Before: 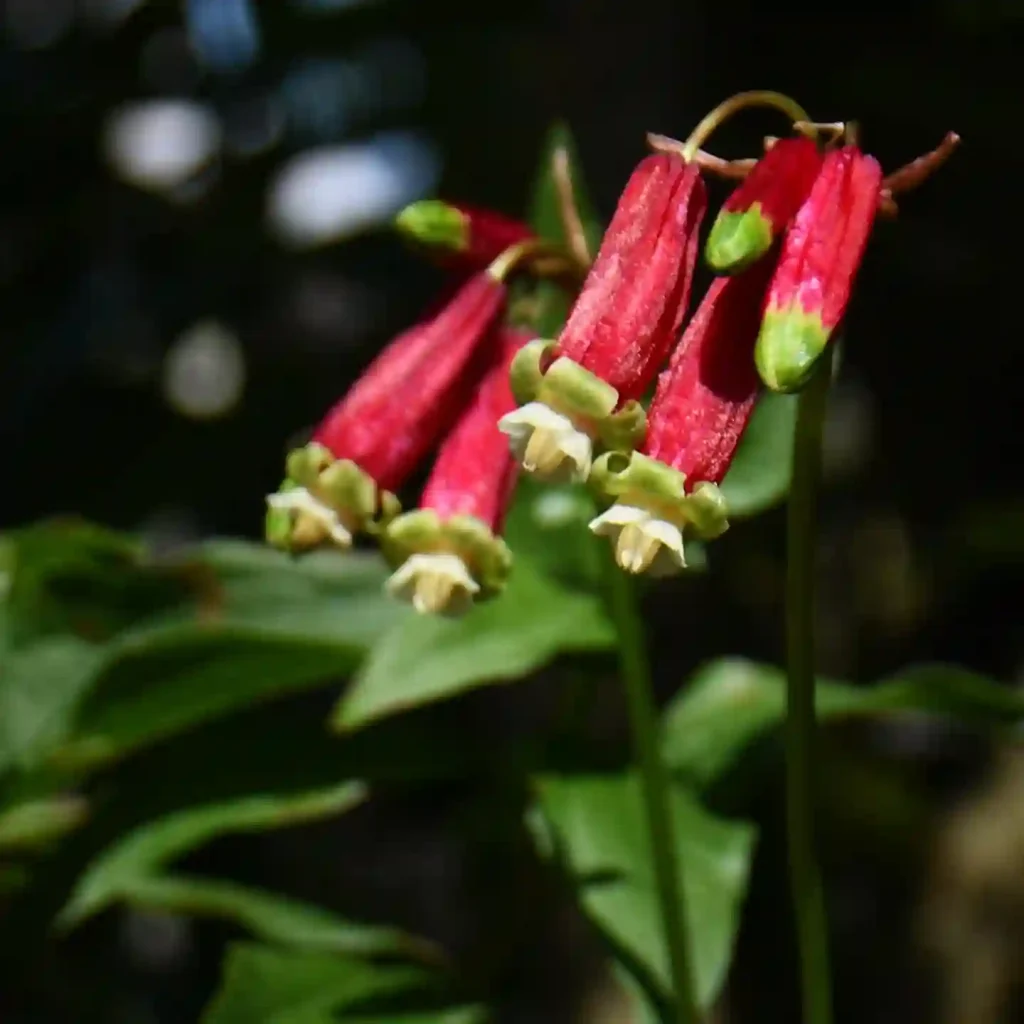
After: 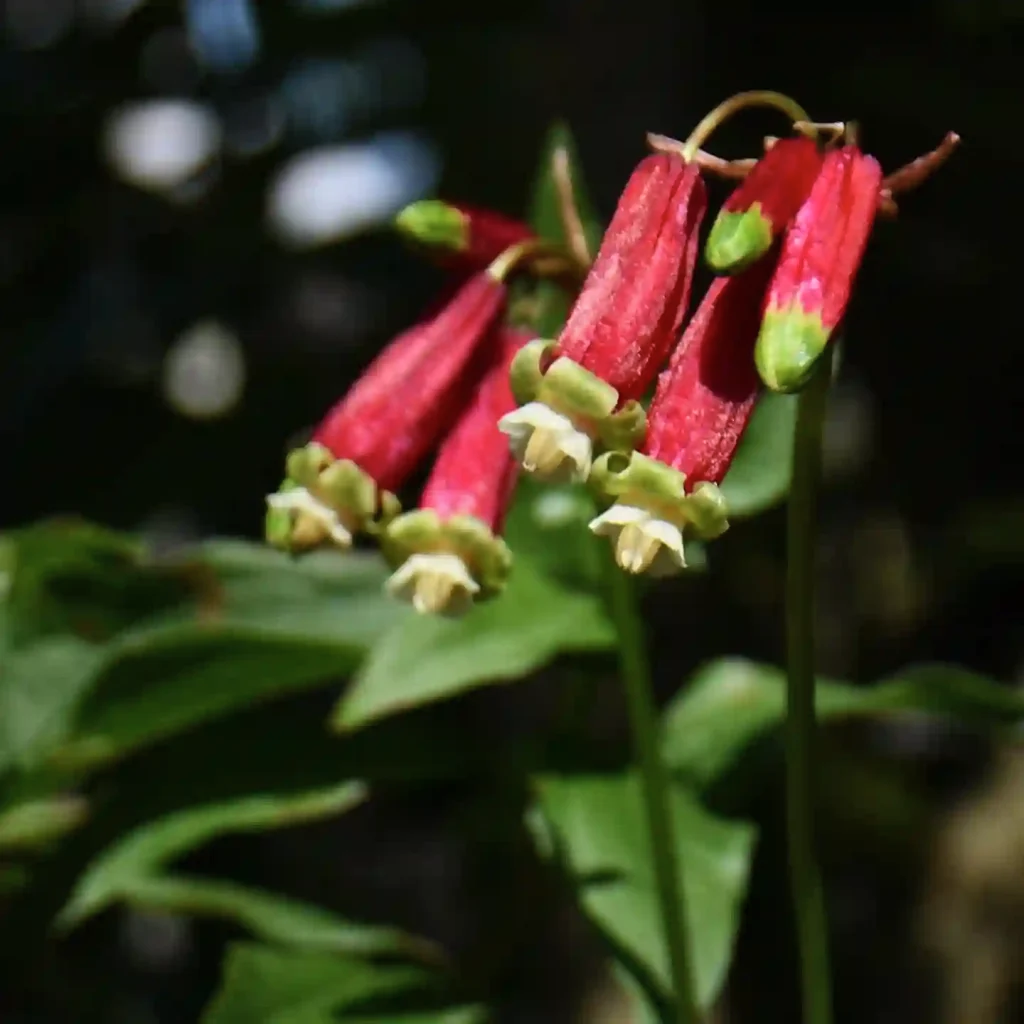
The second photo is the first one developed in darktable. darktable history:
contrast brightness saturation: saturation -0.05
shadows and highlights: shadows 24.5, highlights -78.15, soften with gaussian
